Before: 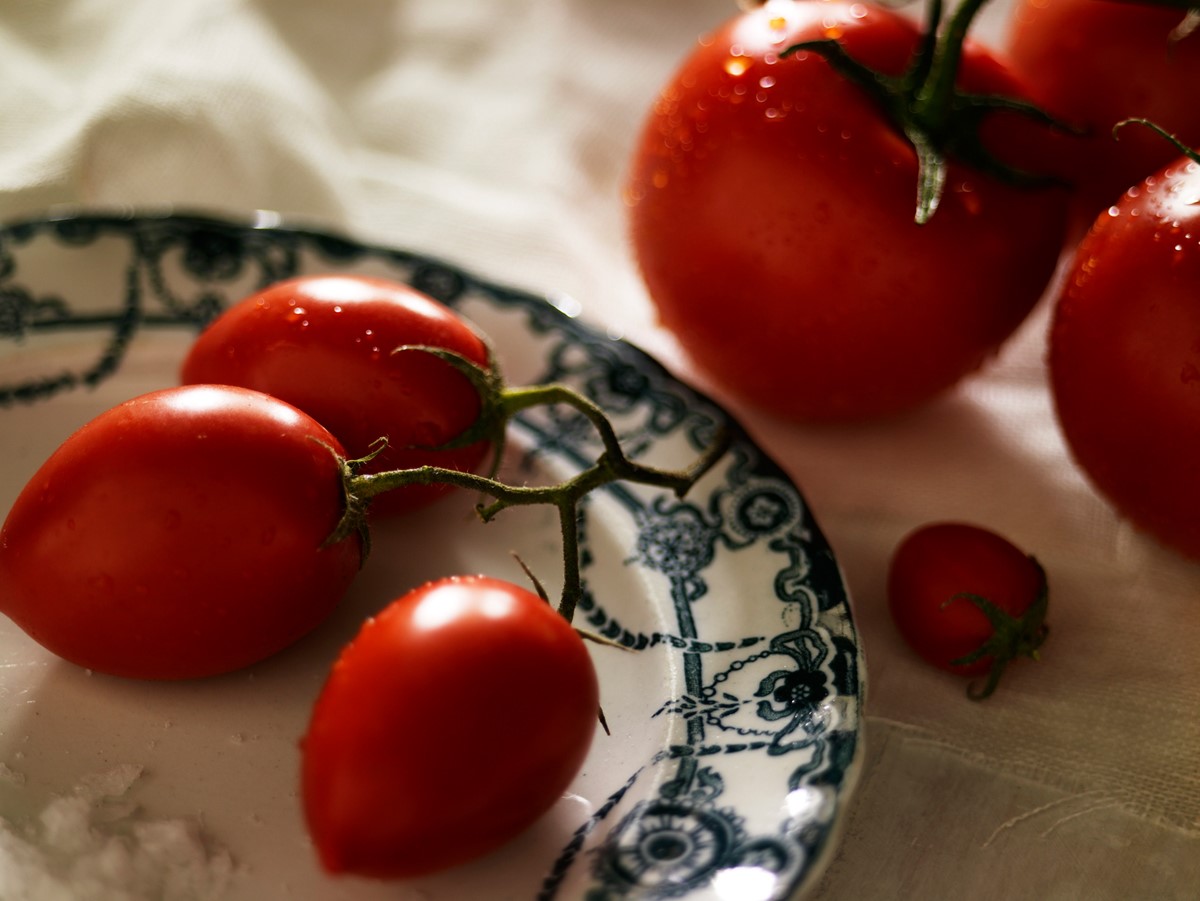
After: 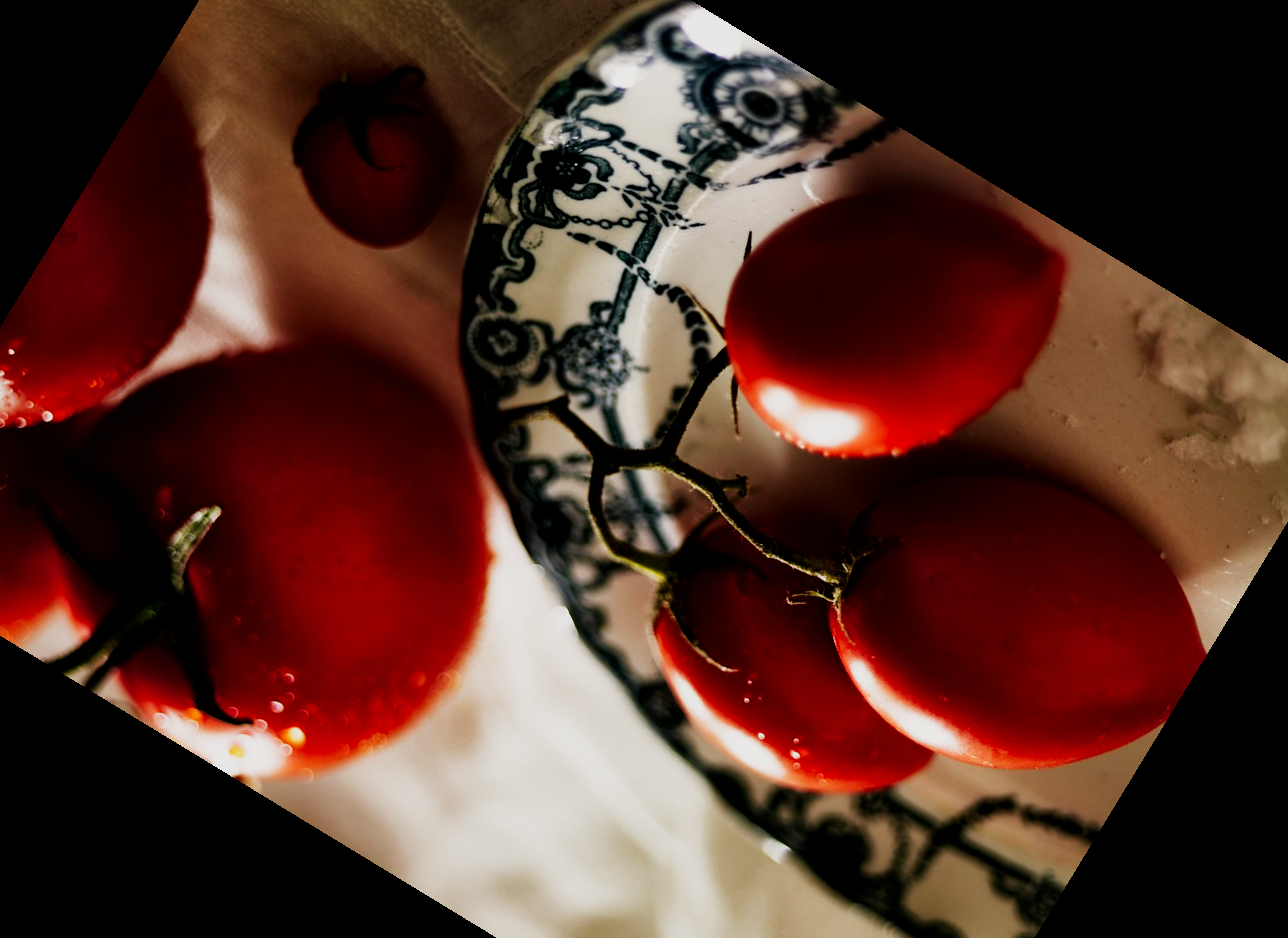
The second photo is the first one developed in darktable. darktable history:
white balance: red 1.009, blue 0.985
crop and rotate: angle 148.68°, left 9.111%, top 15.603%, right 4.588%, bottom 17.041%
local contrast: mode bilateral grid, contrast 25, coarseness 50, detail 123%, midtone range 0.2
sigmoid: contrast 1.8, skew -0.2, preserve hue 0%, red attenuation 0.1, red rotation 0.035, green attenuation 0.1, green rotation -0.017, blue attenuation 0.15, blue rotation -0.052, base primaries Rec2020
